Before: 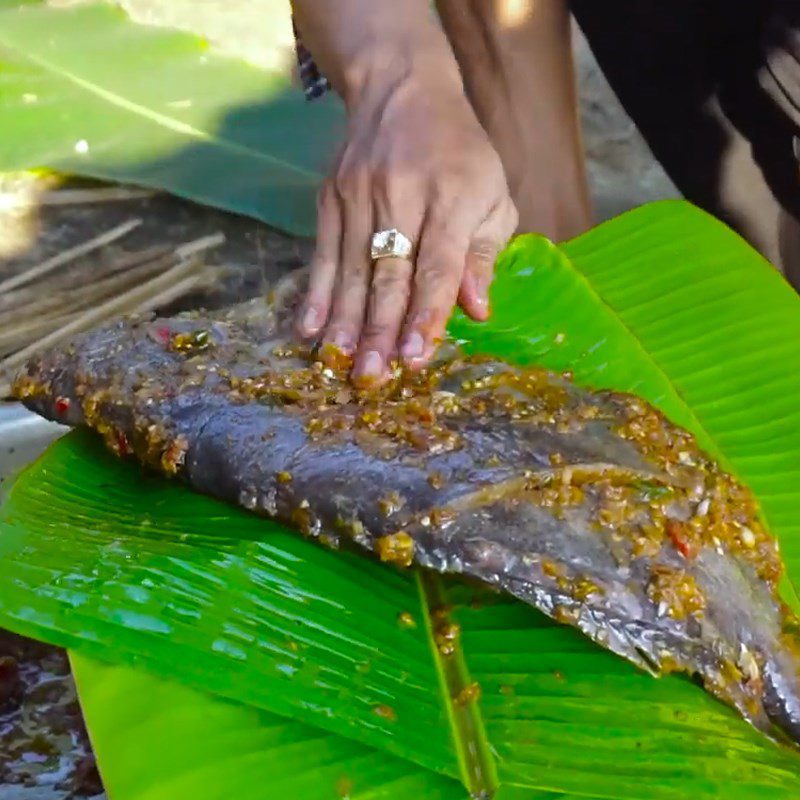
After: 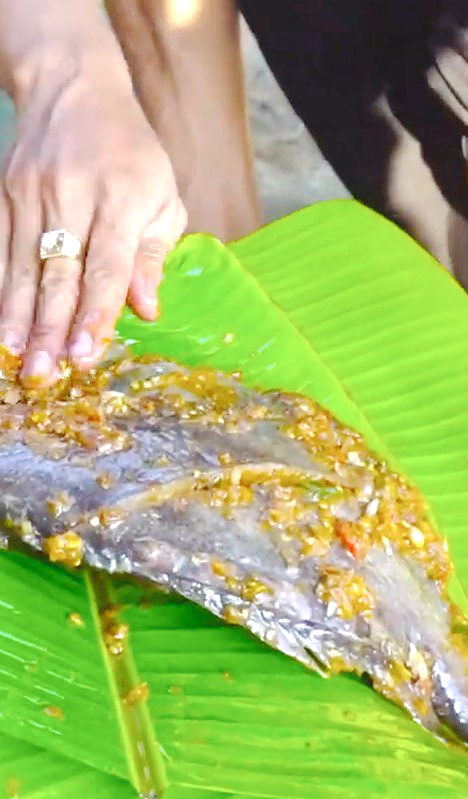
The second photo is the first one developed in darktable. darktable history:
crop: left 41.424%
base curve: curves: ch0 [(0, 0) (0.158, 0.273) (0.879, 0.895) (1, 1)], preserve colors none
exposure: black level correction 0, exposure 1.001 EV, compensate highlight preservation false
